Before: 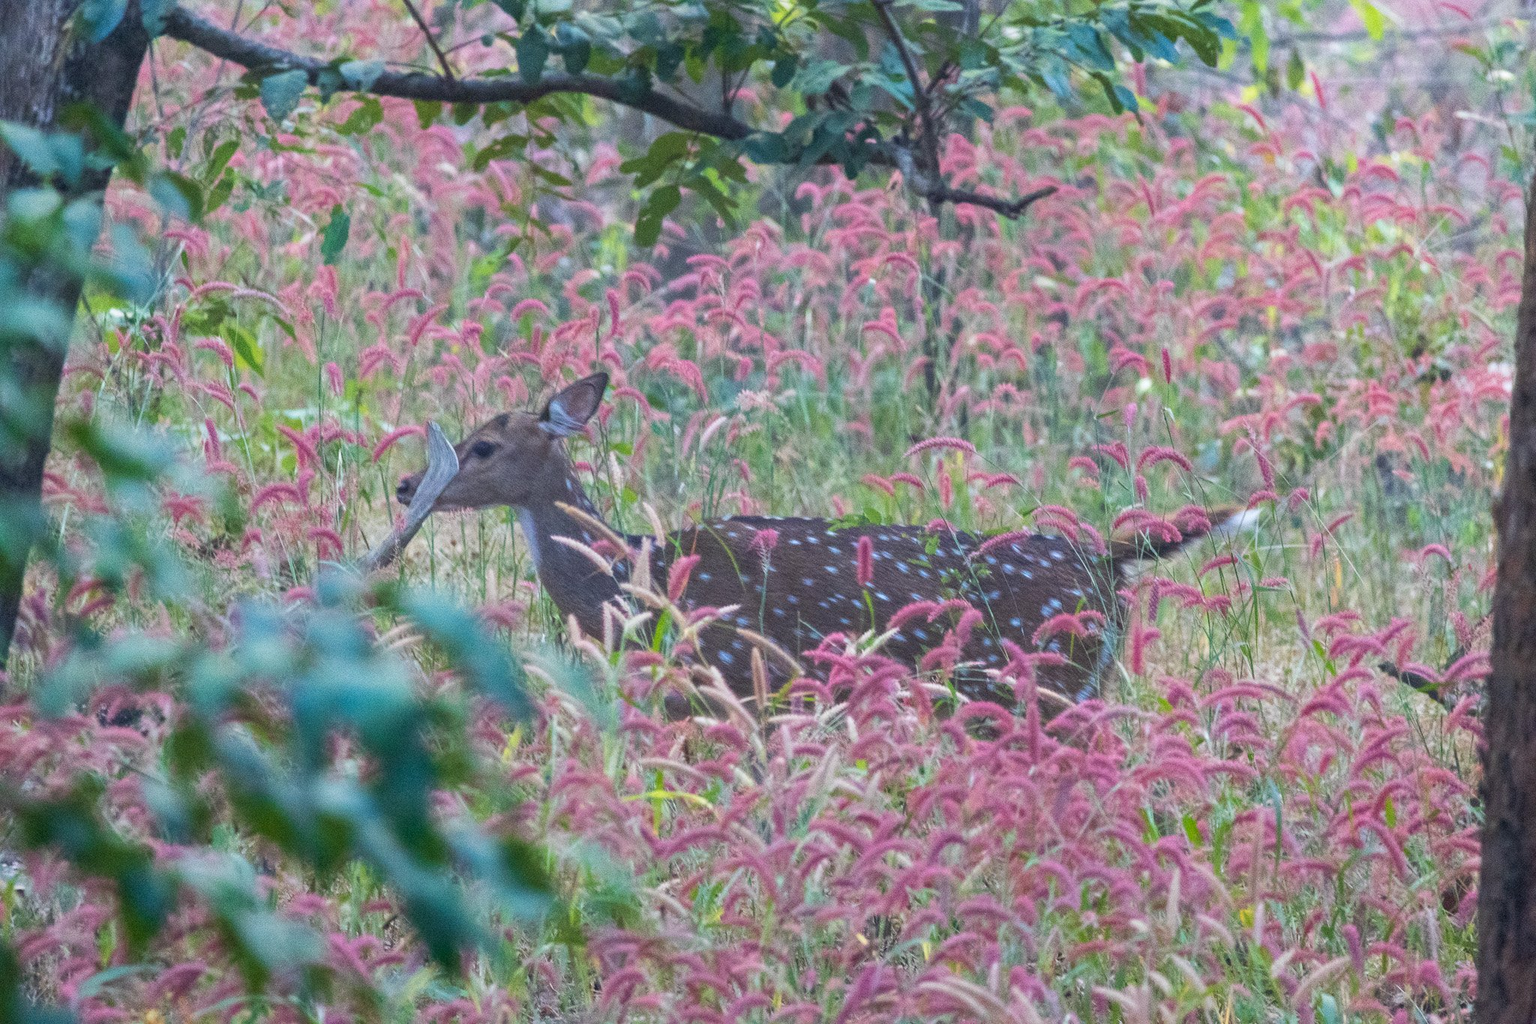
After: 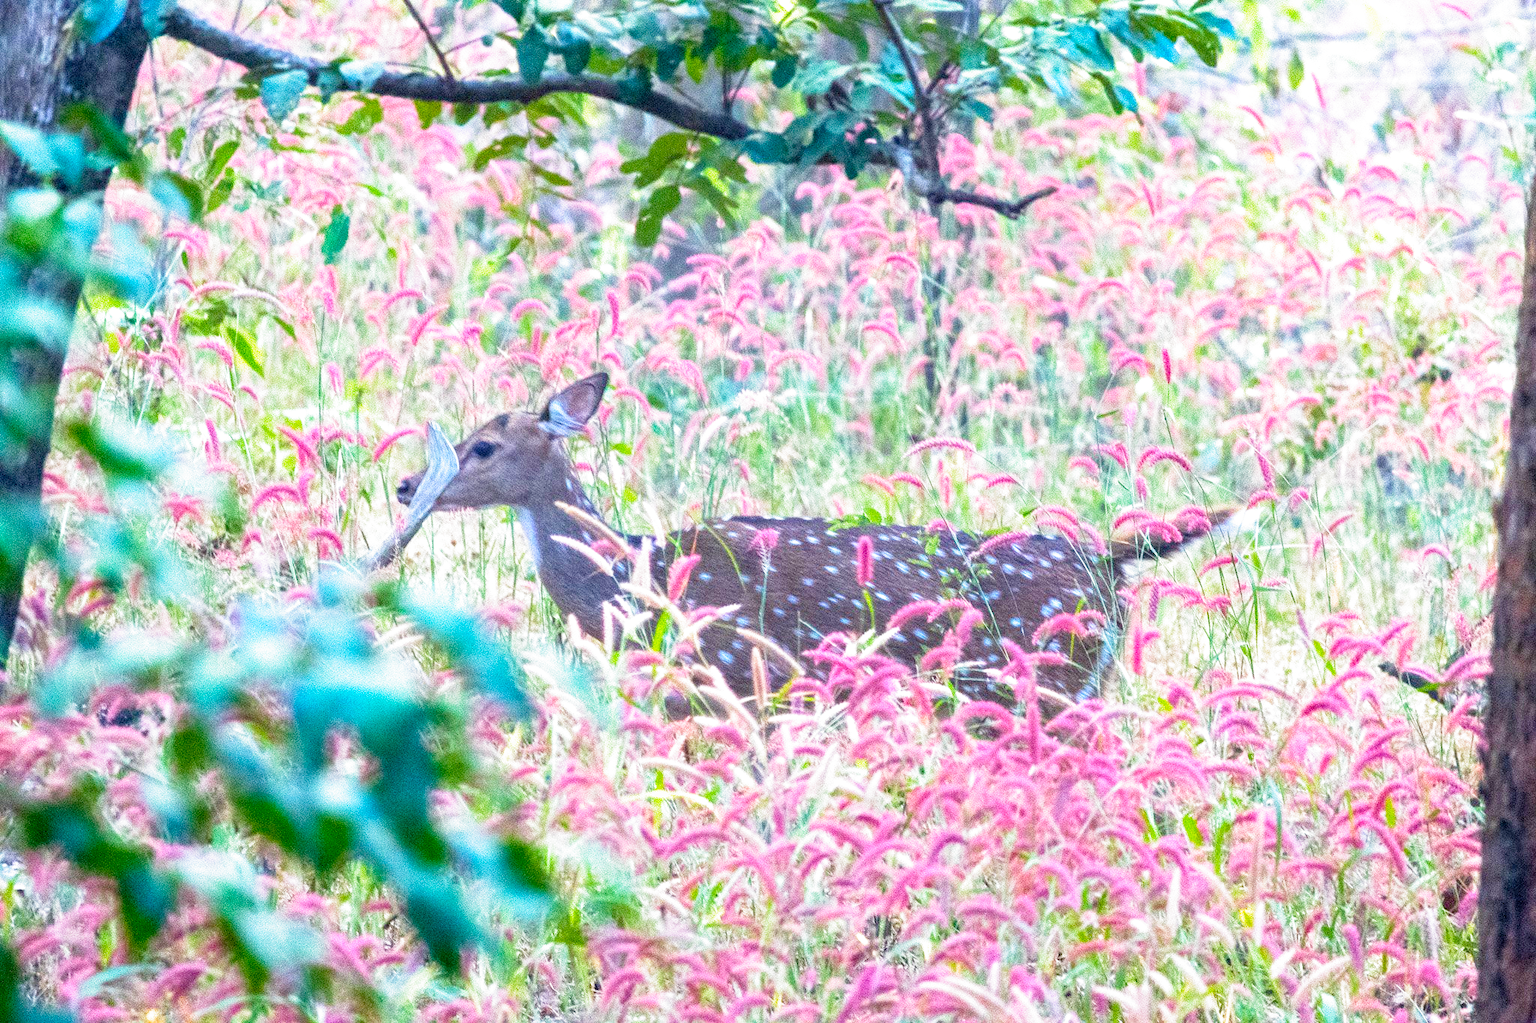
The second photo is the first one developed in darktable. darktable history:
color balance rgb: perceptual saturation grading › global saturation 20%, global vibrance 20%
filmic rgb: middle gray luminance 8.8%, black relative exposure -6.3 EV, white relative exposure 2.7 EV, threshold 6 EV, target black luminance 0%, hardness 4.74, latitude 73.47%, contrast 1.332, shadows ↔ highlights balance 10.13%, add noise in highlights 0, preserve chrominance no, color science v3 (2019), use custom middle-gray values true, iterations of high-quality reconstruction 0, contrast in highlights soft, enable highlight reconstruction true
